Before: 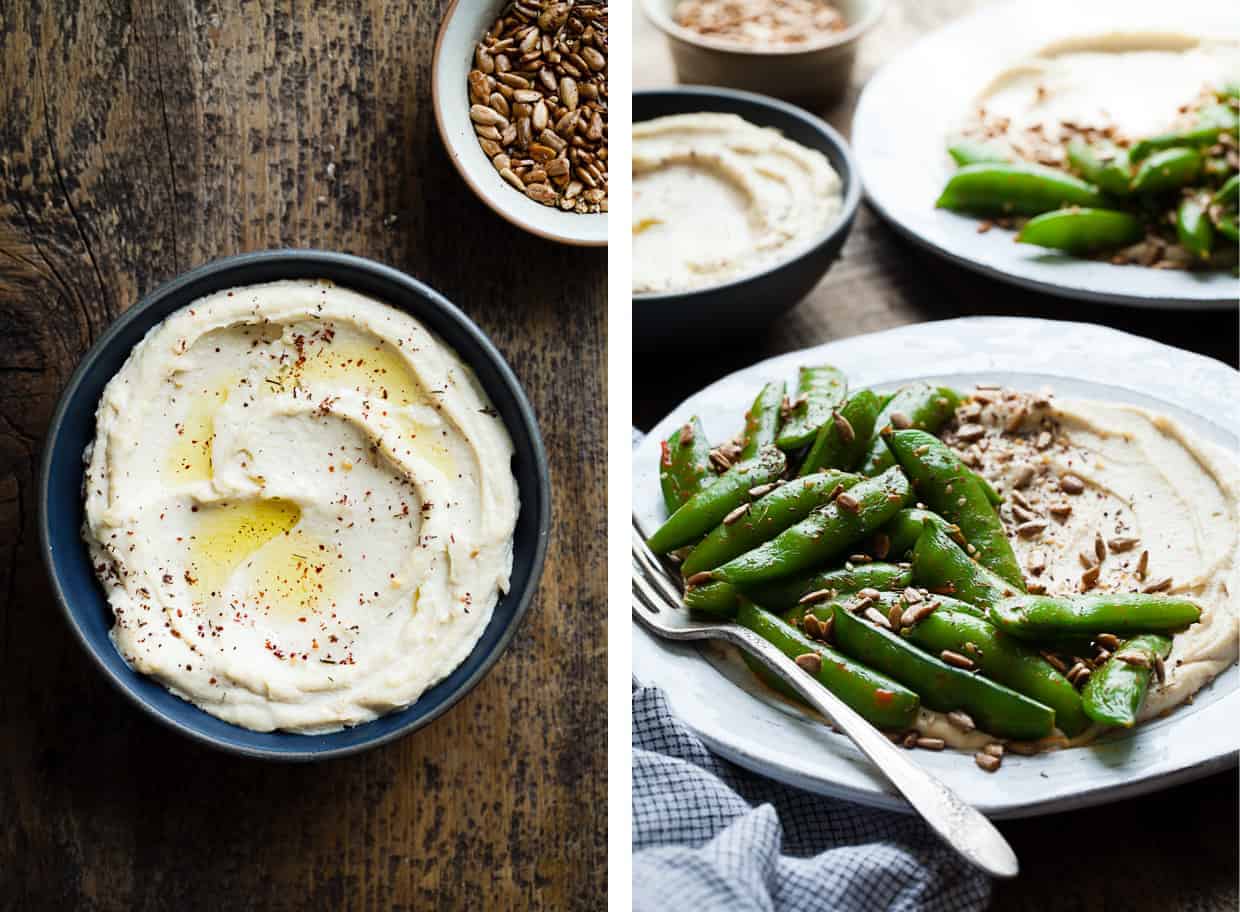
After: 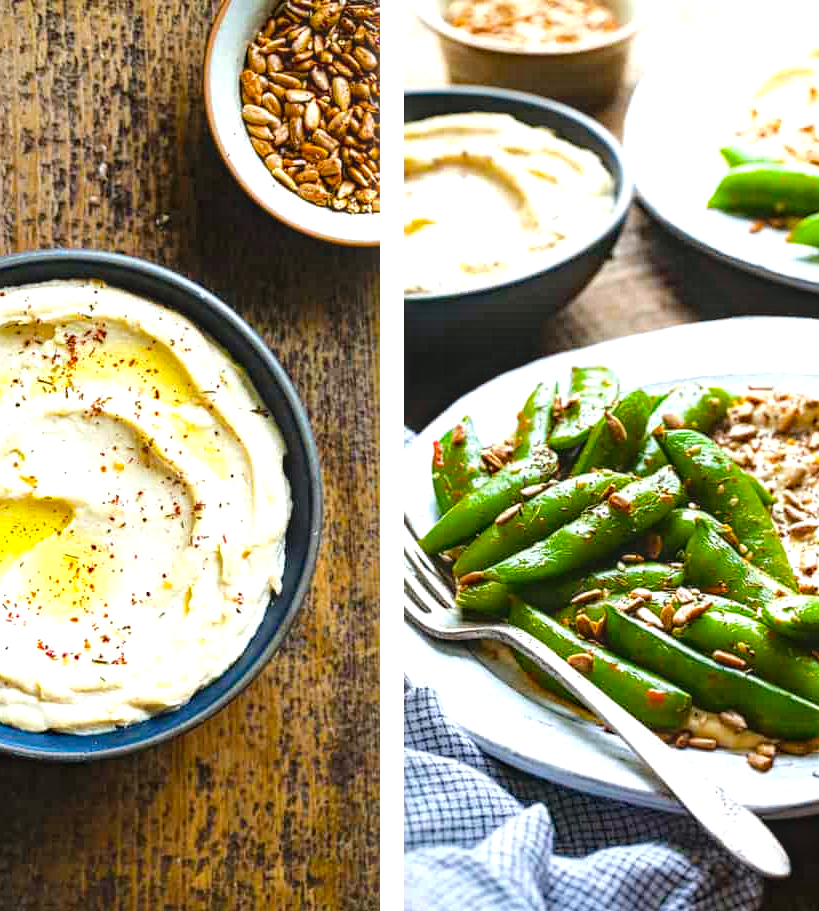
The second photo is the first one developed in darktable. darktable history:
crop and rotate: left 18.442%, right 15.508%
local contrast: detail 130%
exposure: exposure 0.74 EV, compensate highlight preservation false
contrast equalizer: y [[0.439, 0.44, 0.442, 0.457, 0.493, 0.498], [0.5 ×6], [0.5 ×6], [0 ×6], [0 ×6]], mix 0.76
color balance: mode lift, gamma, gain (sRGB), lift [1, 0.99, 1.01, 0.992], gamma [1, 1.037, 0.974, 0.963]
color balance rgb: perceptual saturation grading › global saturation 25%, perceptual brilliance grading › mid-tones 10%, perceptual brilliance grading › shadows 15%, global vibrance 20%
haze removal: compatibility mode true, adaptive false
